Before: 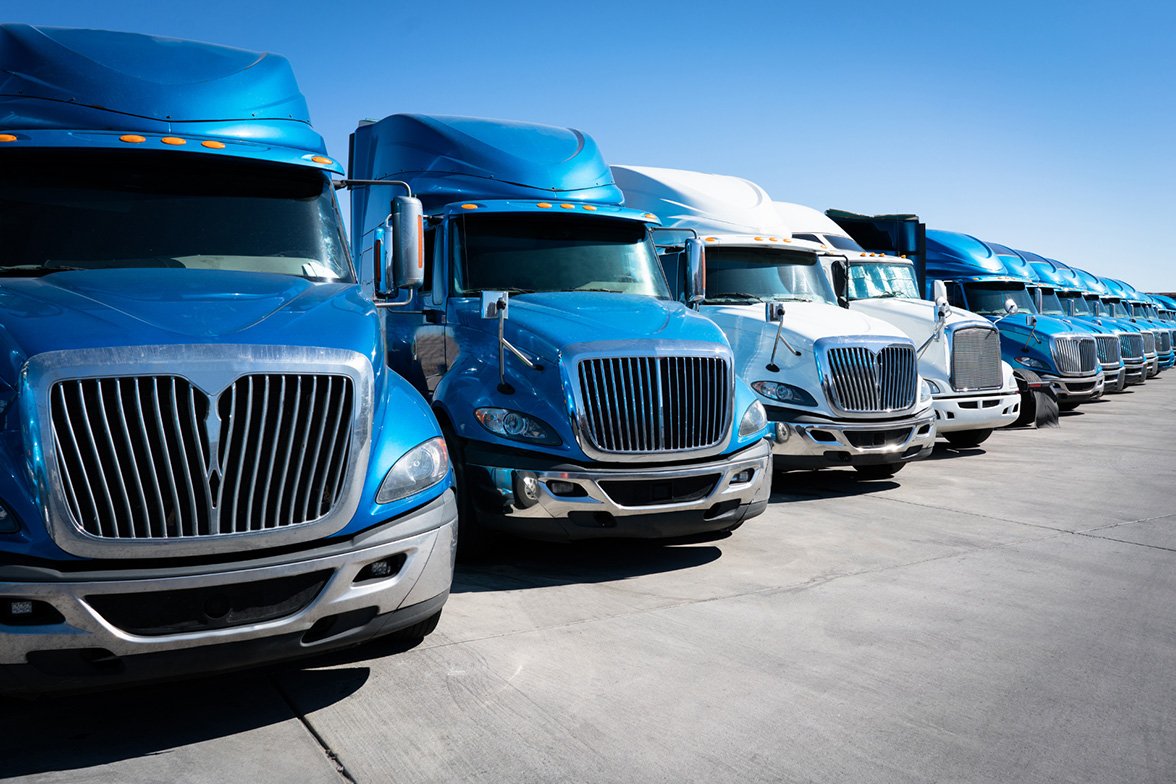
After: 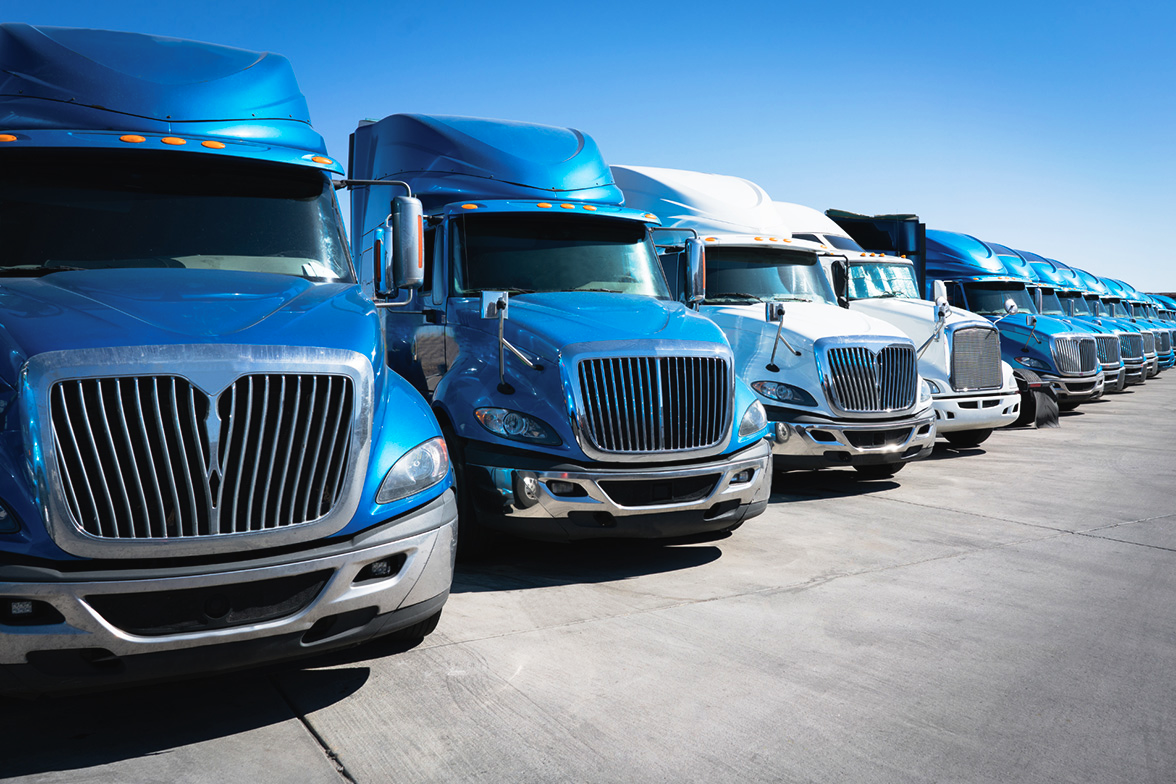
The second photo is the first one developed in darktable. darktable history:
tone curve: curves: ch0 [(0, 0.024) (0.119, 0.146) (0.474, 0.464) (0.718, 0.721) (0.817, 0.839) (1, 0.998)]; ch1 [(0, 0) (0.377, 0.416) (0.439, 0.451) (0.477, 0.477) (0.501, 0.497) (0.538, 0.544) (0.58, 0.602) (0.664, 0.676) (0.783, 0.804) (1, 1)]; ch2 [(0, 0) (0.38, 0.405) (0.463, 0.456) (0.498, 0.497) (0.524, 0.535) (0.578, 0.576) (0.648, 0.665) (1, 1)], preserve colors none
